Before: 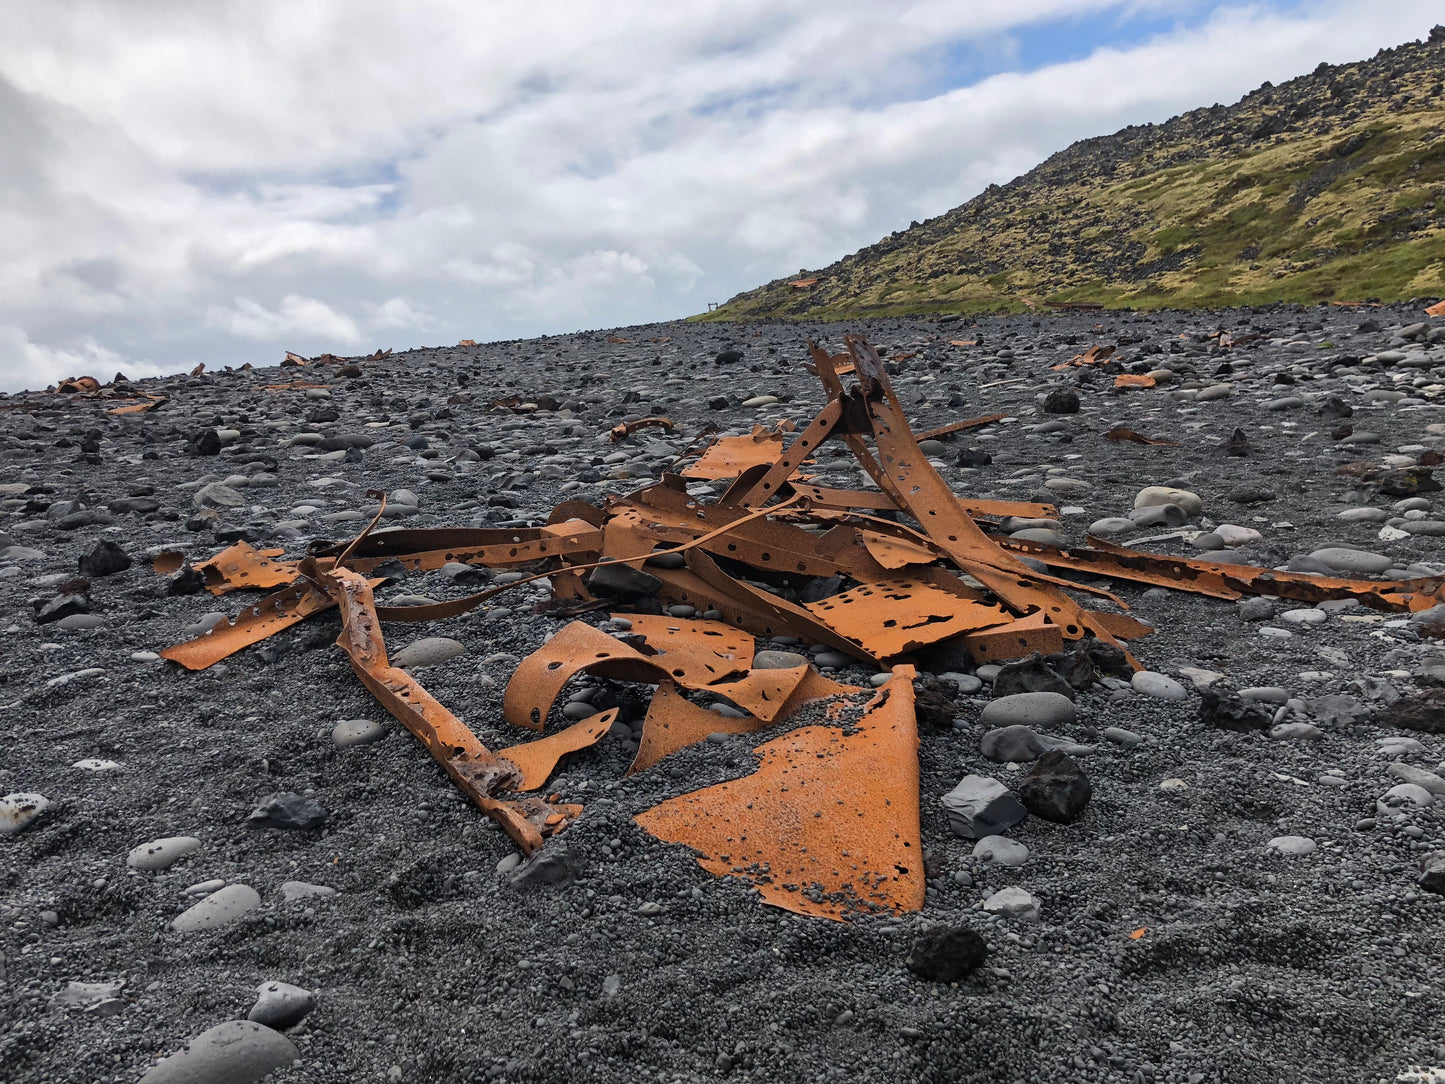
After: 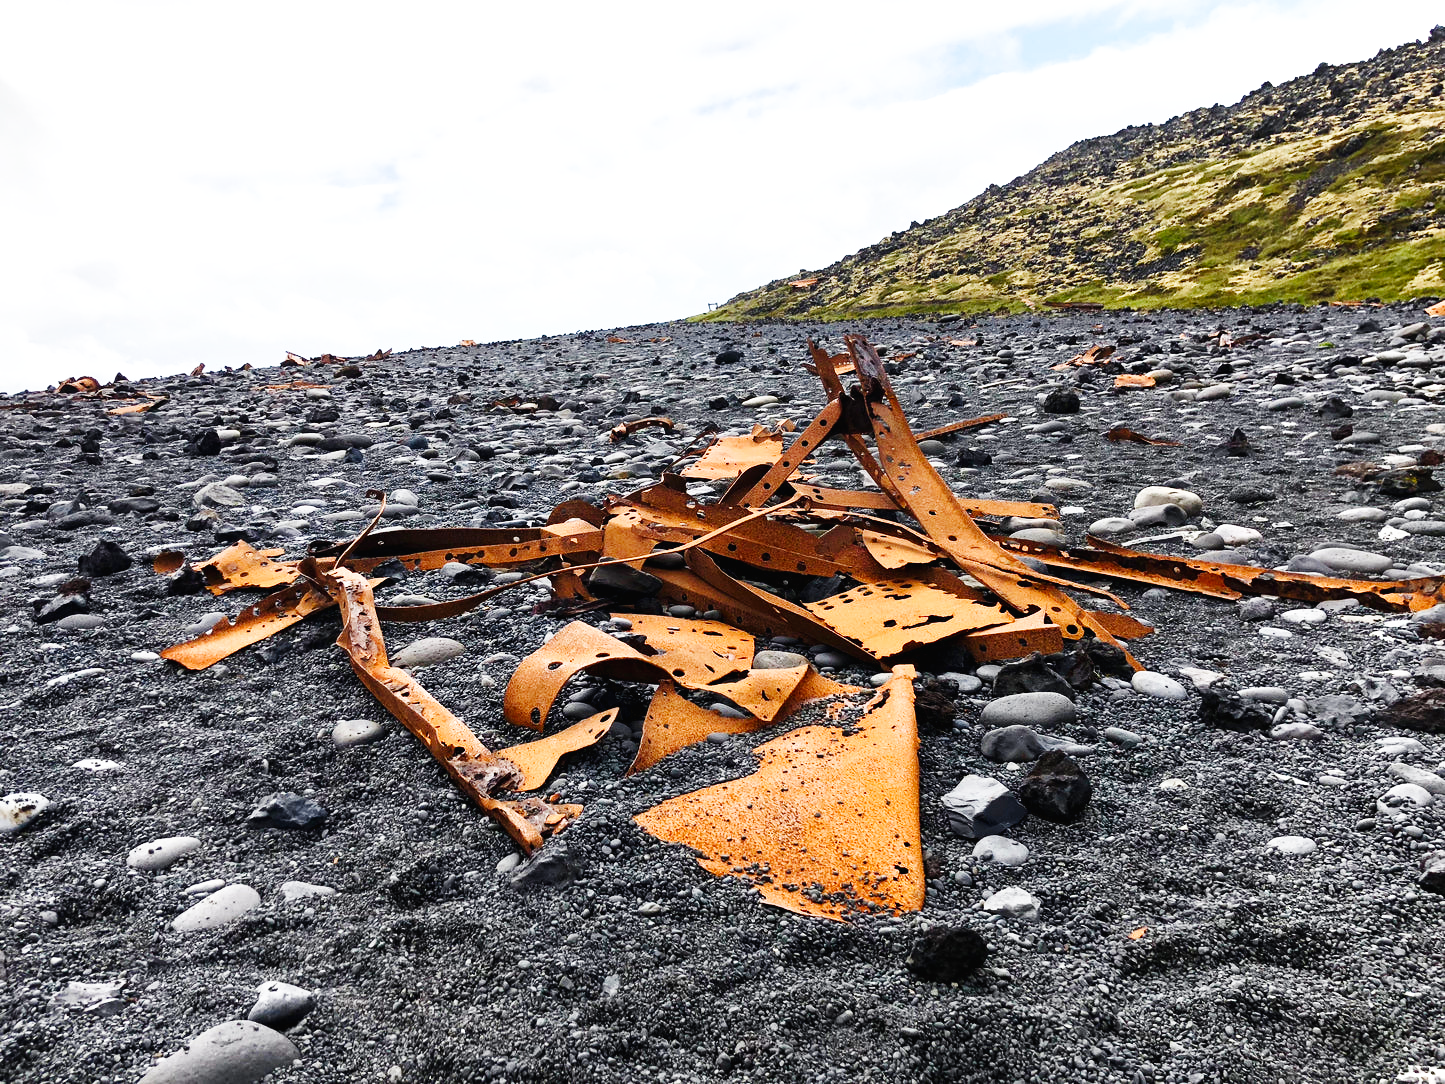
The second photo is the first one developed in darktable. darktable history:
color correction: highlights b* -0.049
base curve: curves: ch0 [(0, 0.003) (0.001, 0.002) (0.006, 0.004) (0.02, 0.022) (0.048, 0.086) (0.094, 0.234) (0.162, 0.431) (0.258, 0.629) (0.385, 0.8) (0.548, 0.918) (0.751, 0.988) (1, 1)], preserve colors none
color balance rgb: perceptual saturation grading › global saturation 20%, perceptual saturation grading › highlights -50.122%, perceptual saturation grading › shadows 30.581%, perceptual brilliance grading › global brilliance 14.534%, perceptual brilliance grading › shadows -34.835%
